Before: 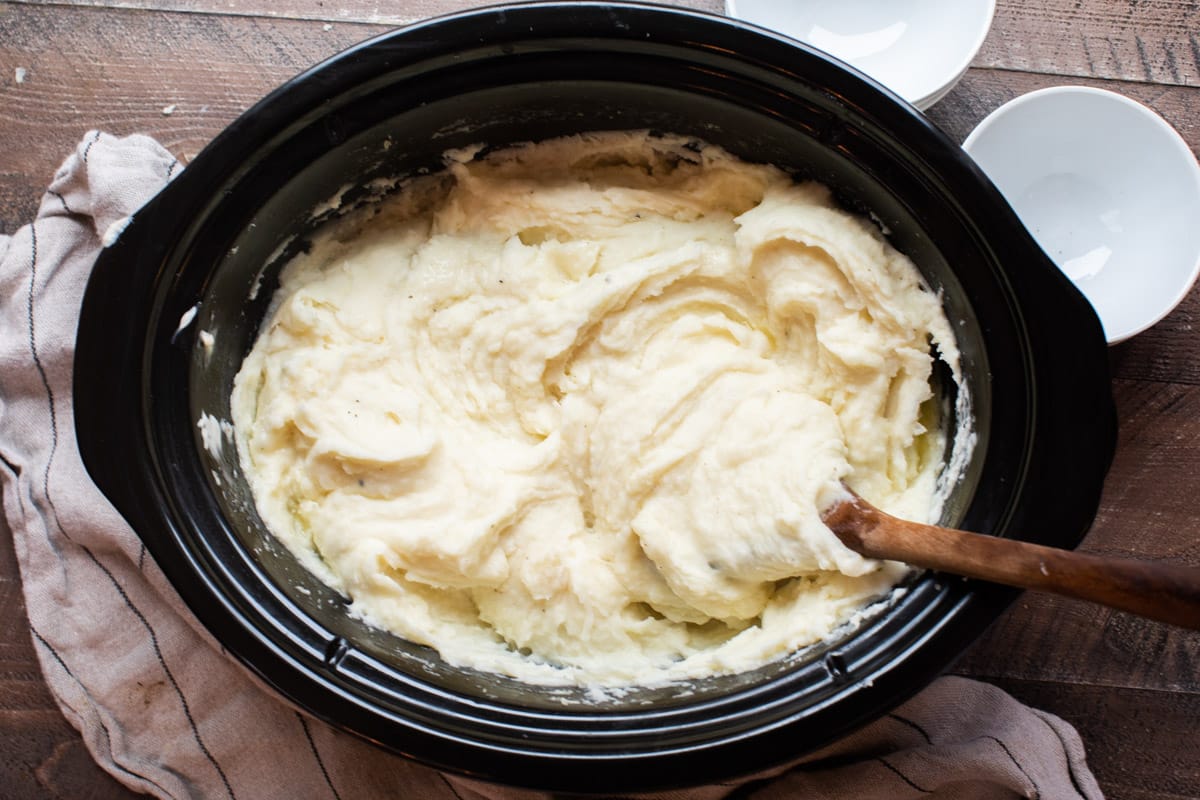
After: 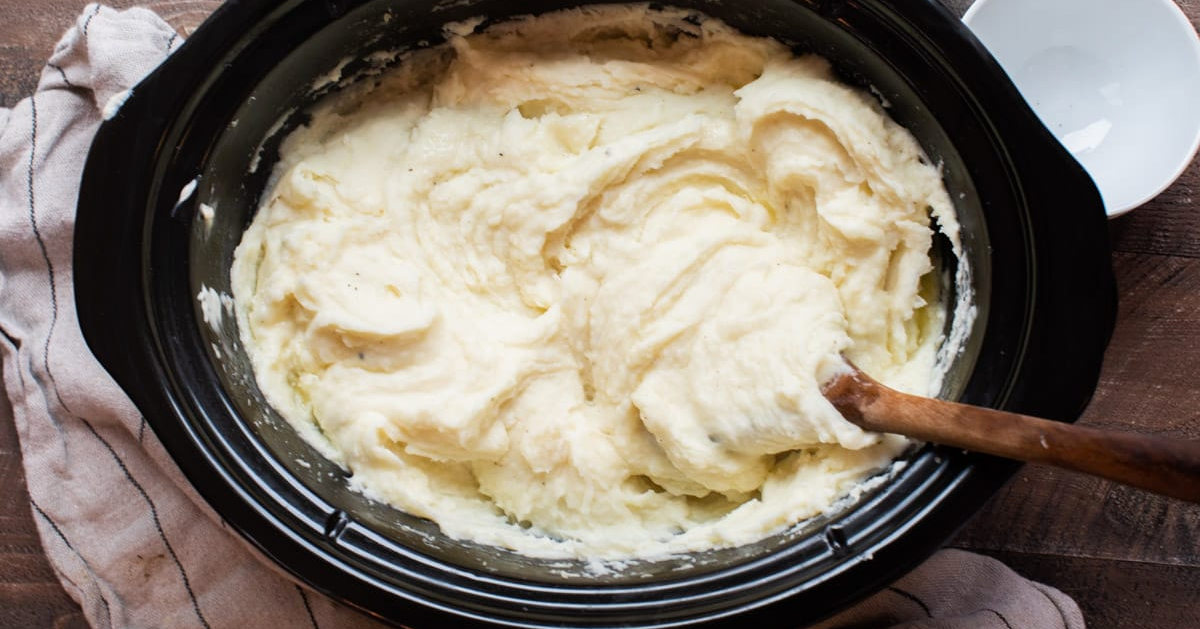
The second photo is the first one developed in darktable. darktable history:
exposure: compensate highlight preservation false
crop and rotate: top 15.945%, bottom 5.416%
tone equalizer: -7 EV 0.197 EV, -6 EV 0.1 EV, -5 EV 0.096 EV, -4 EV 0.045 EV, -2 EV -0.018 EV, -1 EV -0.053 EV, +0 EV -0.055 EV, edges refinement/feathering 500, mask exposure compensation -1.57 EV, preserve details no
